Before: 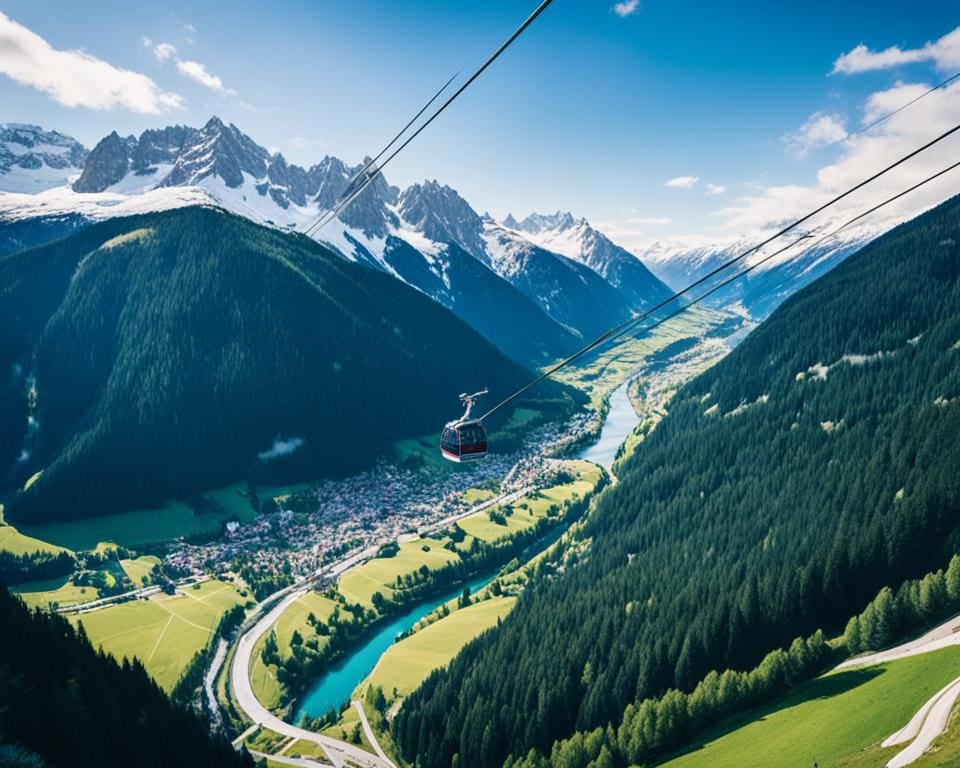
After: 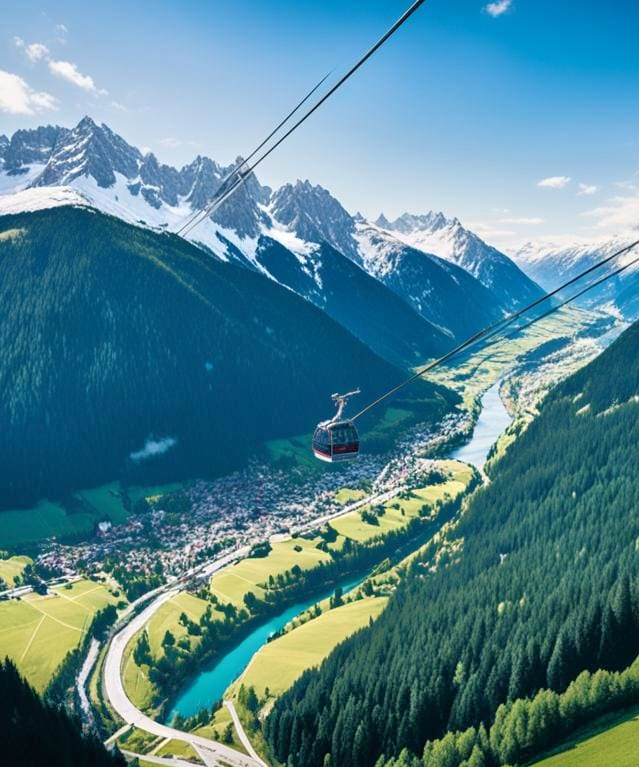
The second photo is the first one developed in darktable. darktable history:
crop and rotate: left 13.409%, right 19.924%
tone equalizer: -8 EV -0.528 EV, -7 EV -0.319 EV, -6 EV -0.083 EV, -5 EV 0.413 EV, -4 EV 0.985 EV, -3 EV 0.791 EV, -2 EV -0.01 EV, -1 EV 0.14 EV, +0 EV -0.012 EV, smoothing 1
